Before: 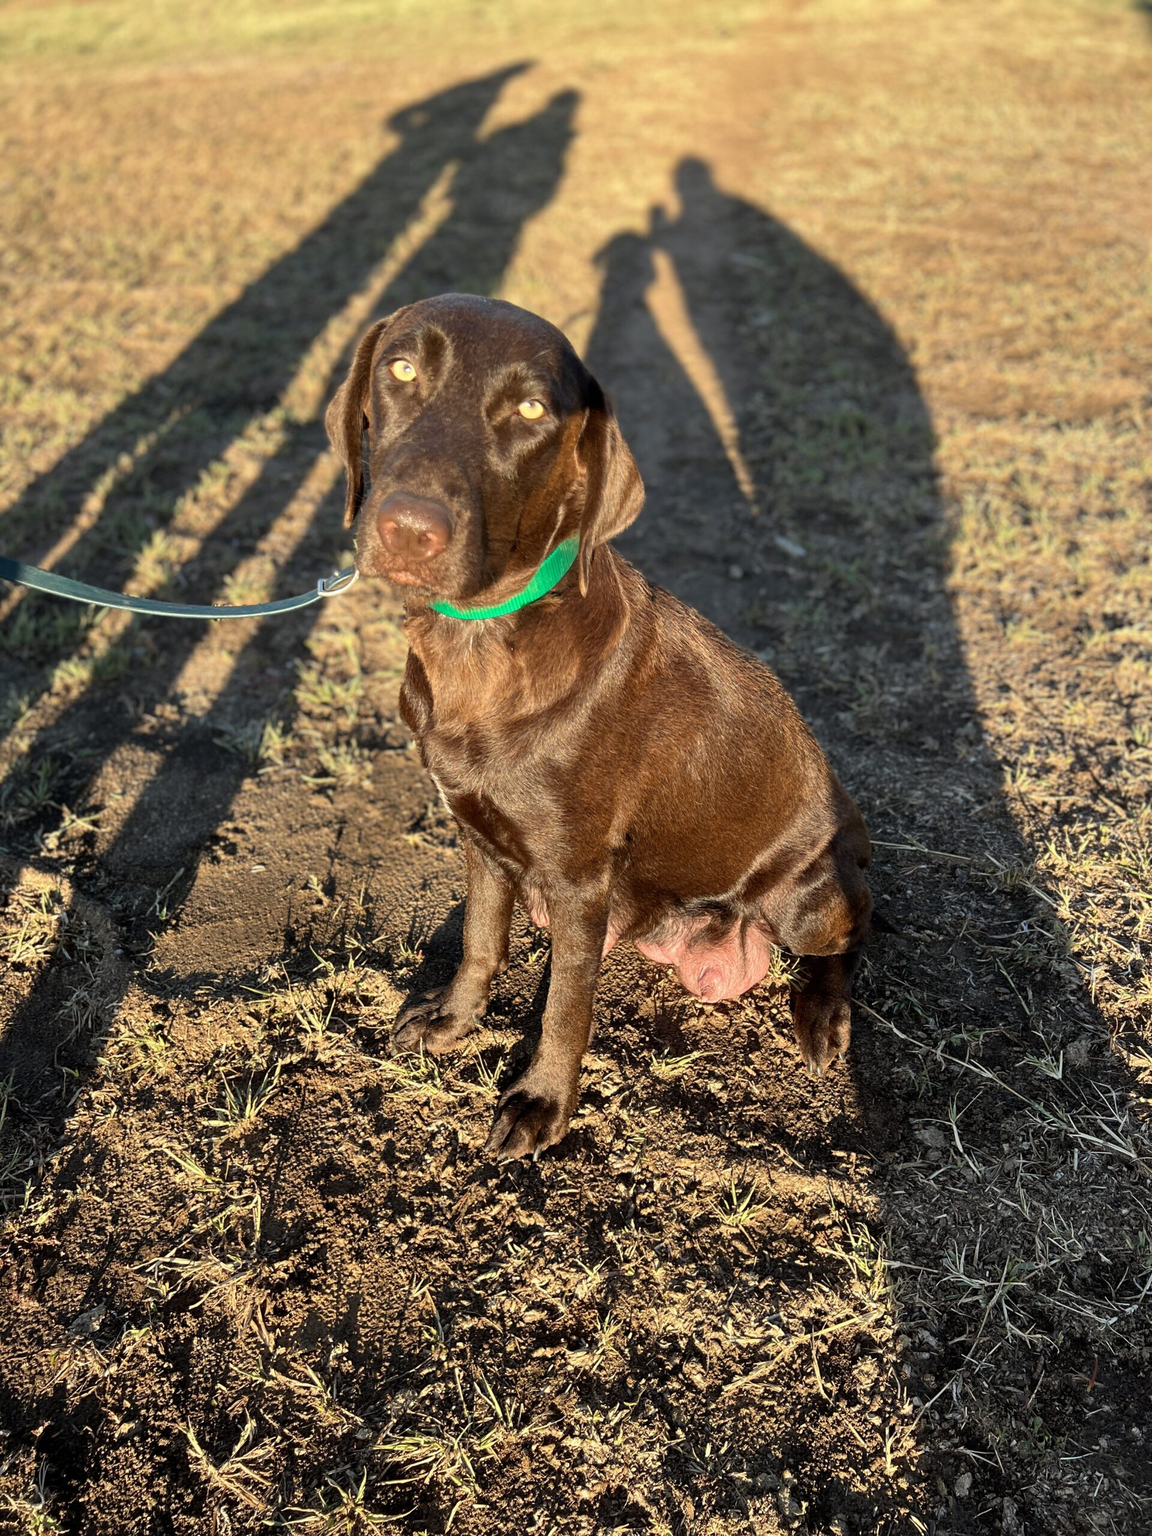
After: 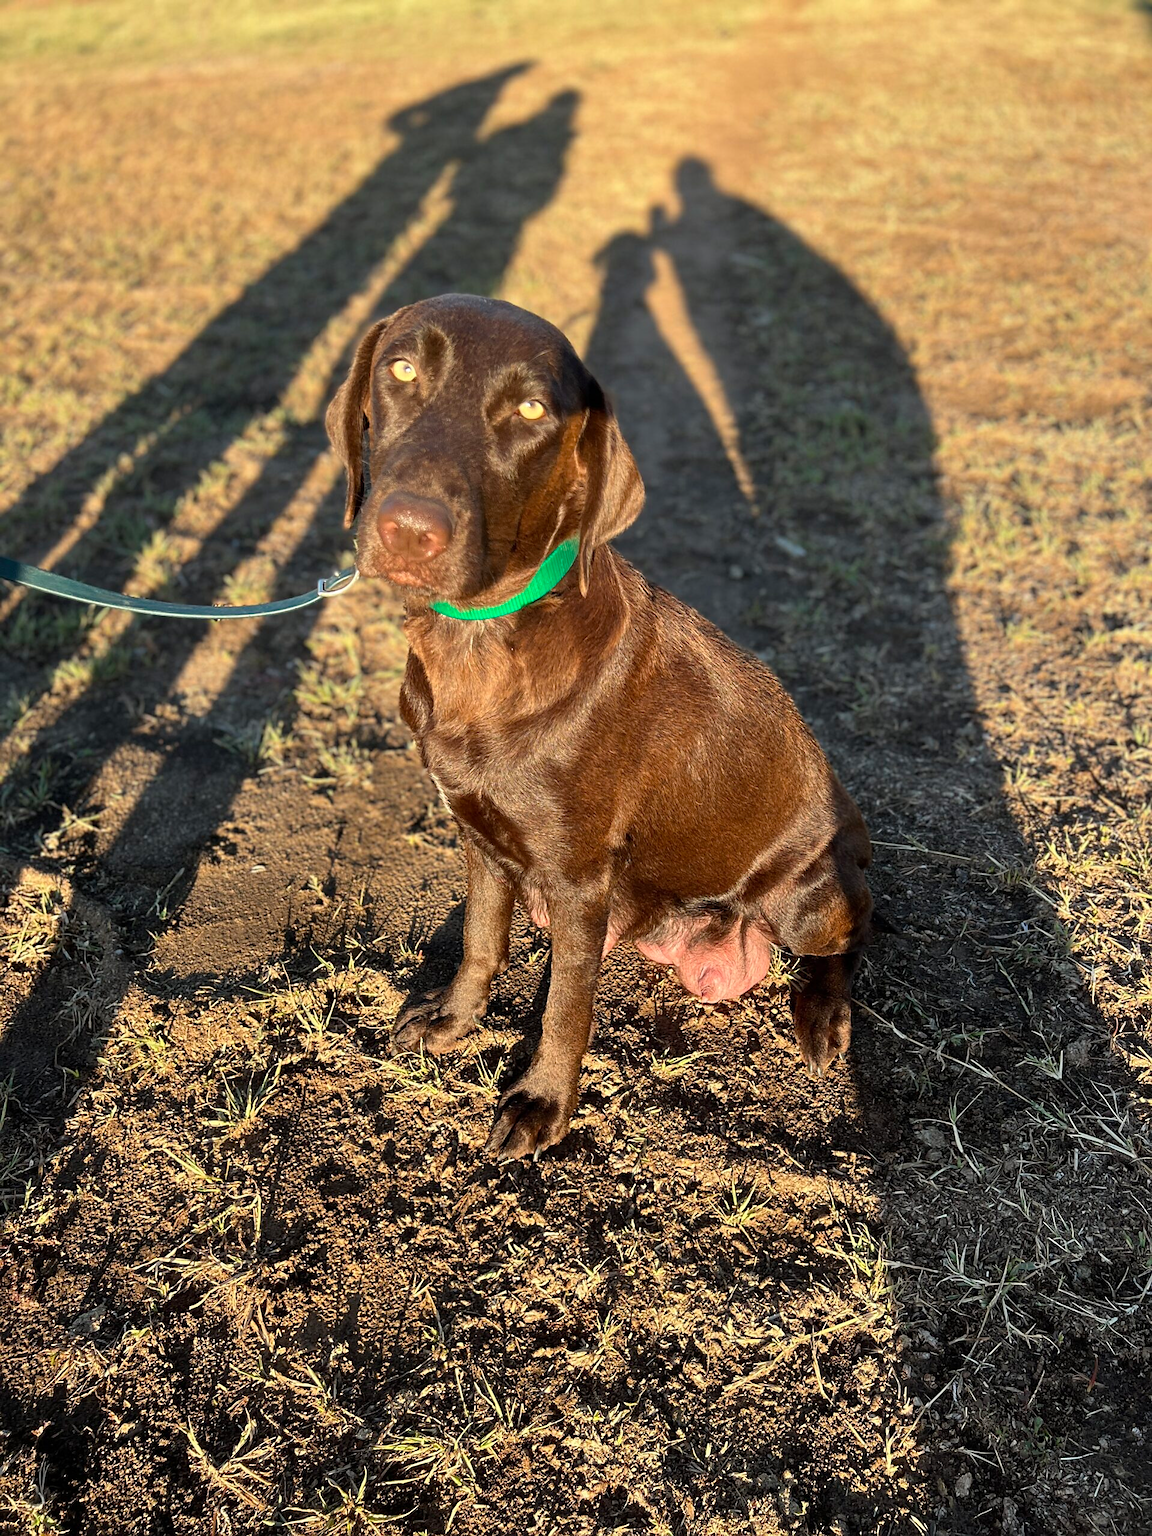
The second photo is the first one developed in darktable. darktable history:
sharpen: radius 1.591, amount 0.375, threshold 1.648
